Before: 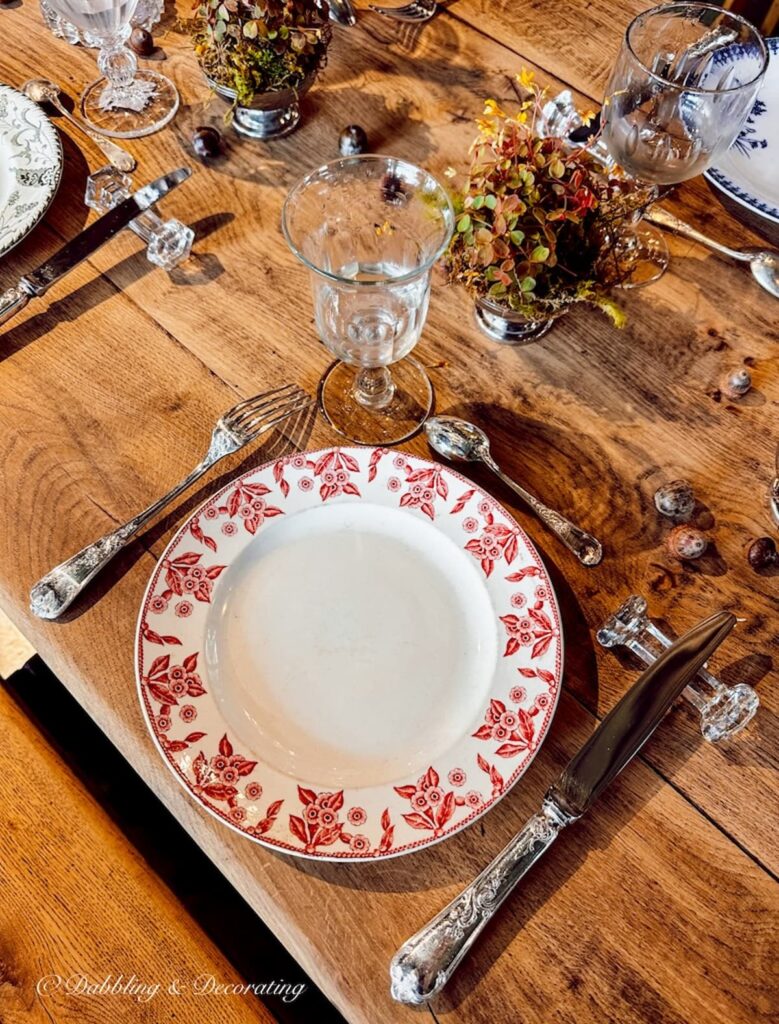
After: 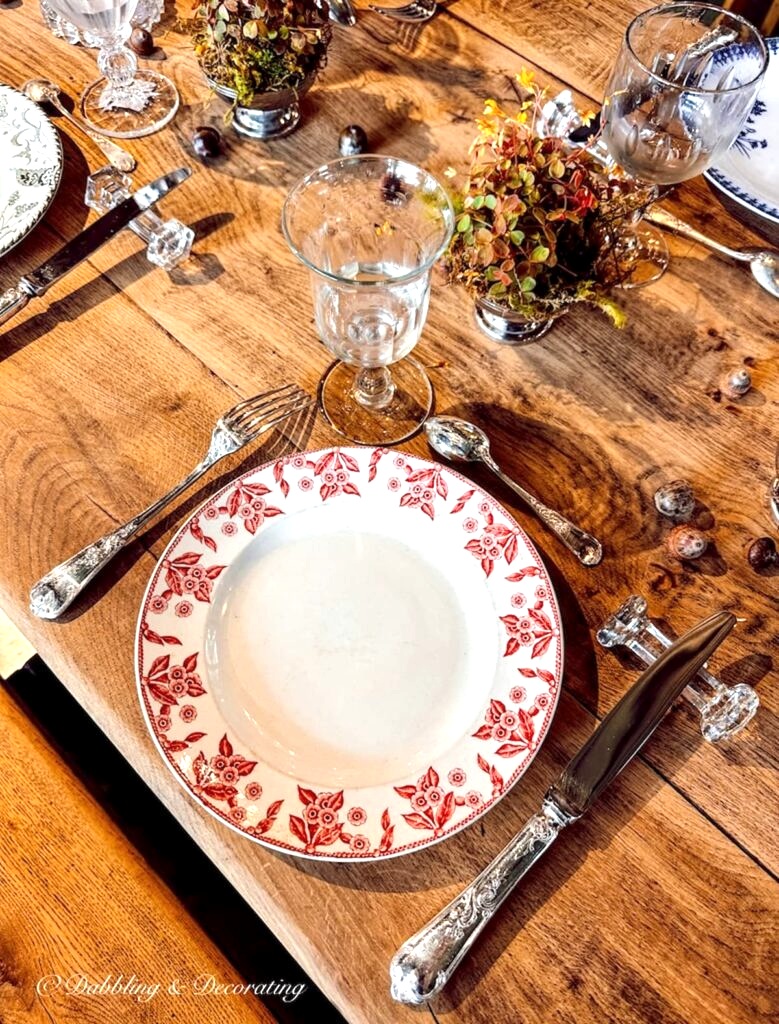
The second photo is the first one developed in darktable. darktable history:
local contrast: highlights 100%, shadows 99%, detail 119%, midtone range 0.2
exposure: exposure 0.471 EV, compensate exposure bias true, compensate highlight preservation false
